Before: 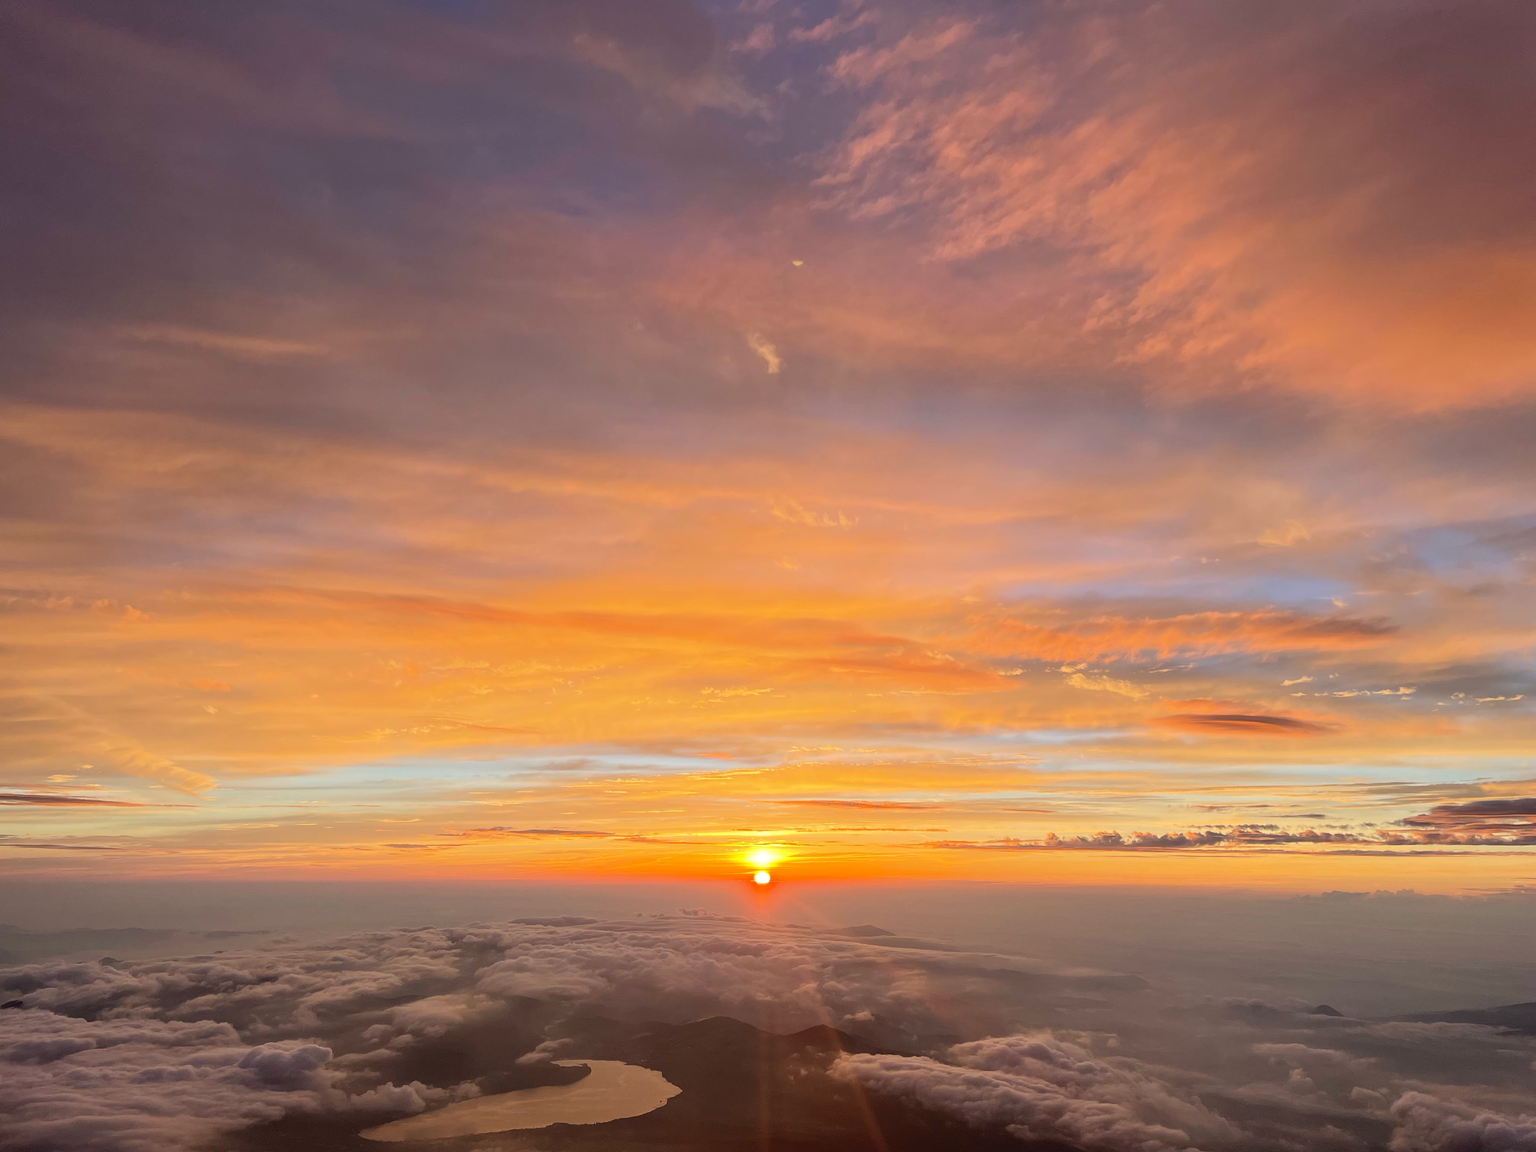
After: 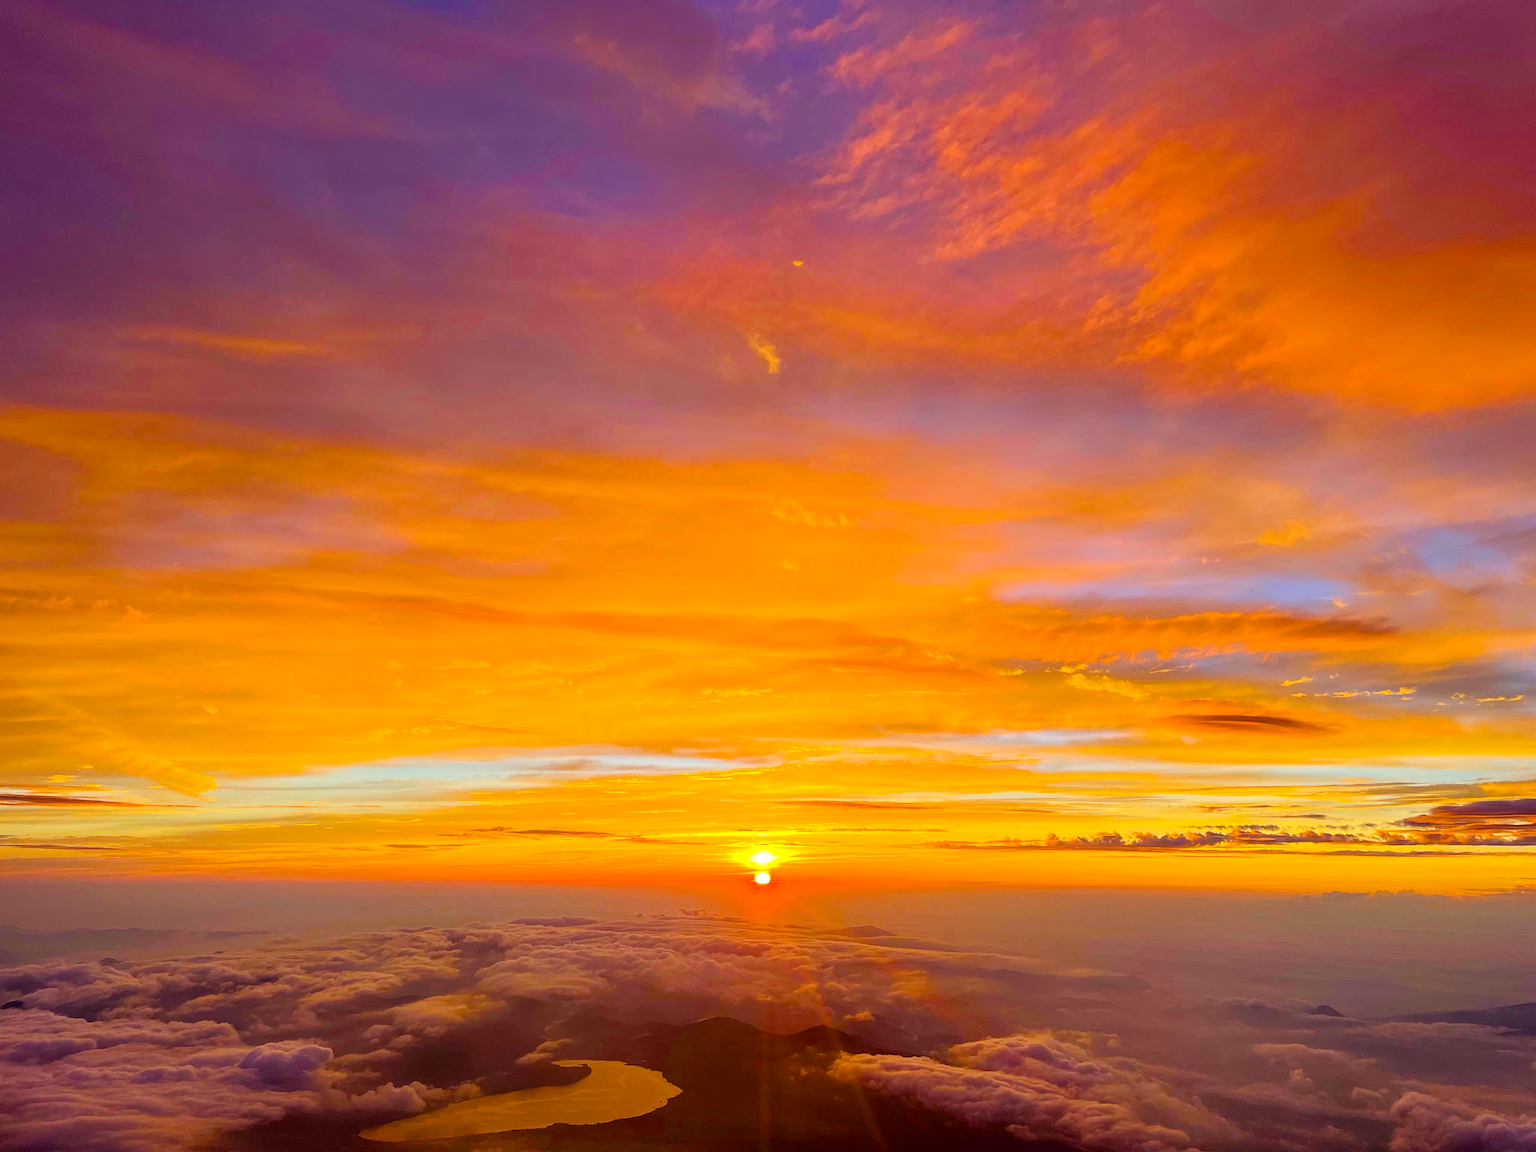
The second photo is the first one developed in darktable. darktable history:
color balance rgb: shadows lift › chroma 6.099%, shadows lift › hue 303.78°, linear chroma grading › global chroma 24.414%, perceptual saturation grading › global saturation 40.619%, perceptual saturation grading › highlights -25.364%, perceptual saturation grading › mid-tones 35.207%, perceptual saturation grading › shadows 35.95%, global vibrance 35.274%, contrast 10.416%
